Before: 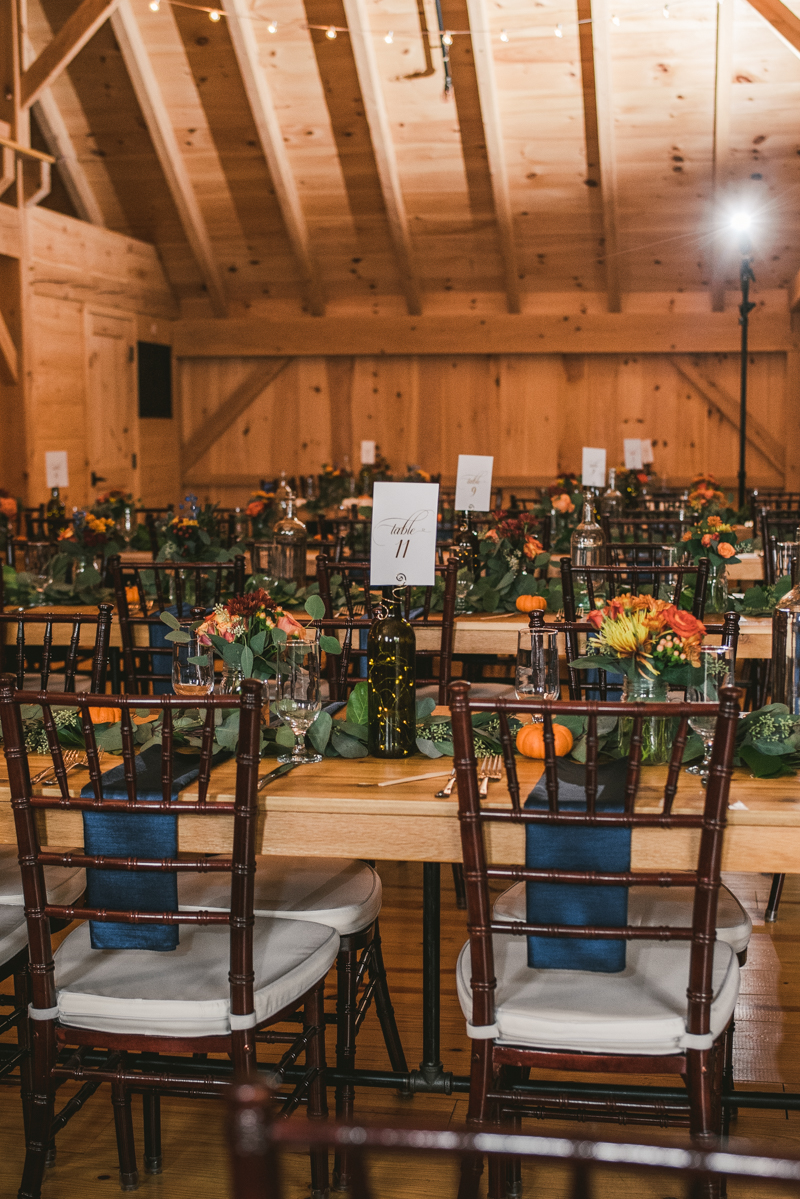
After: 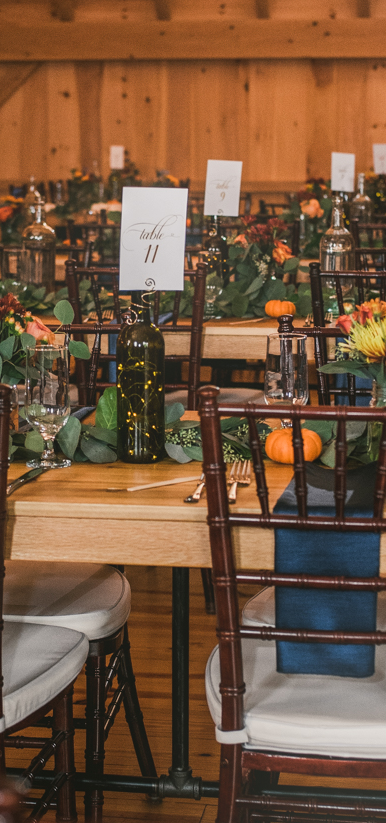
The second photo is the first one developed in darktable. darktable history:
crop: left 31.379%, top 24.658%, right 20.326%, bottom 6.628%
bloom: on, module defaults
